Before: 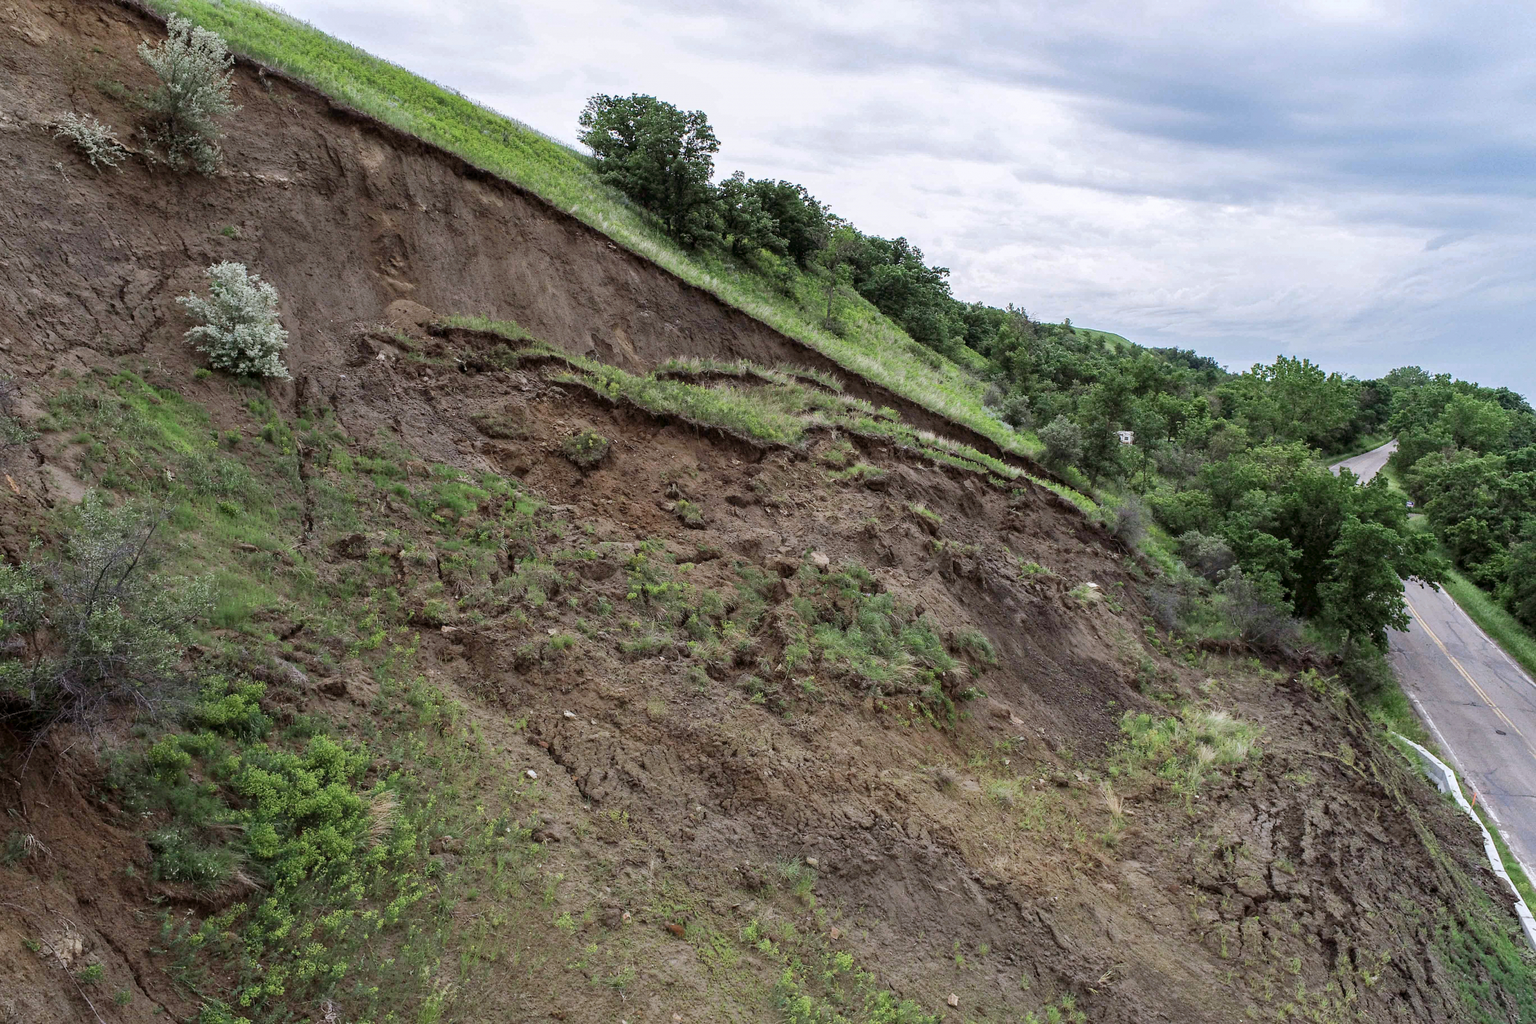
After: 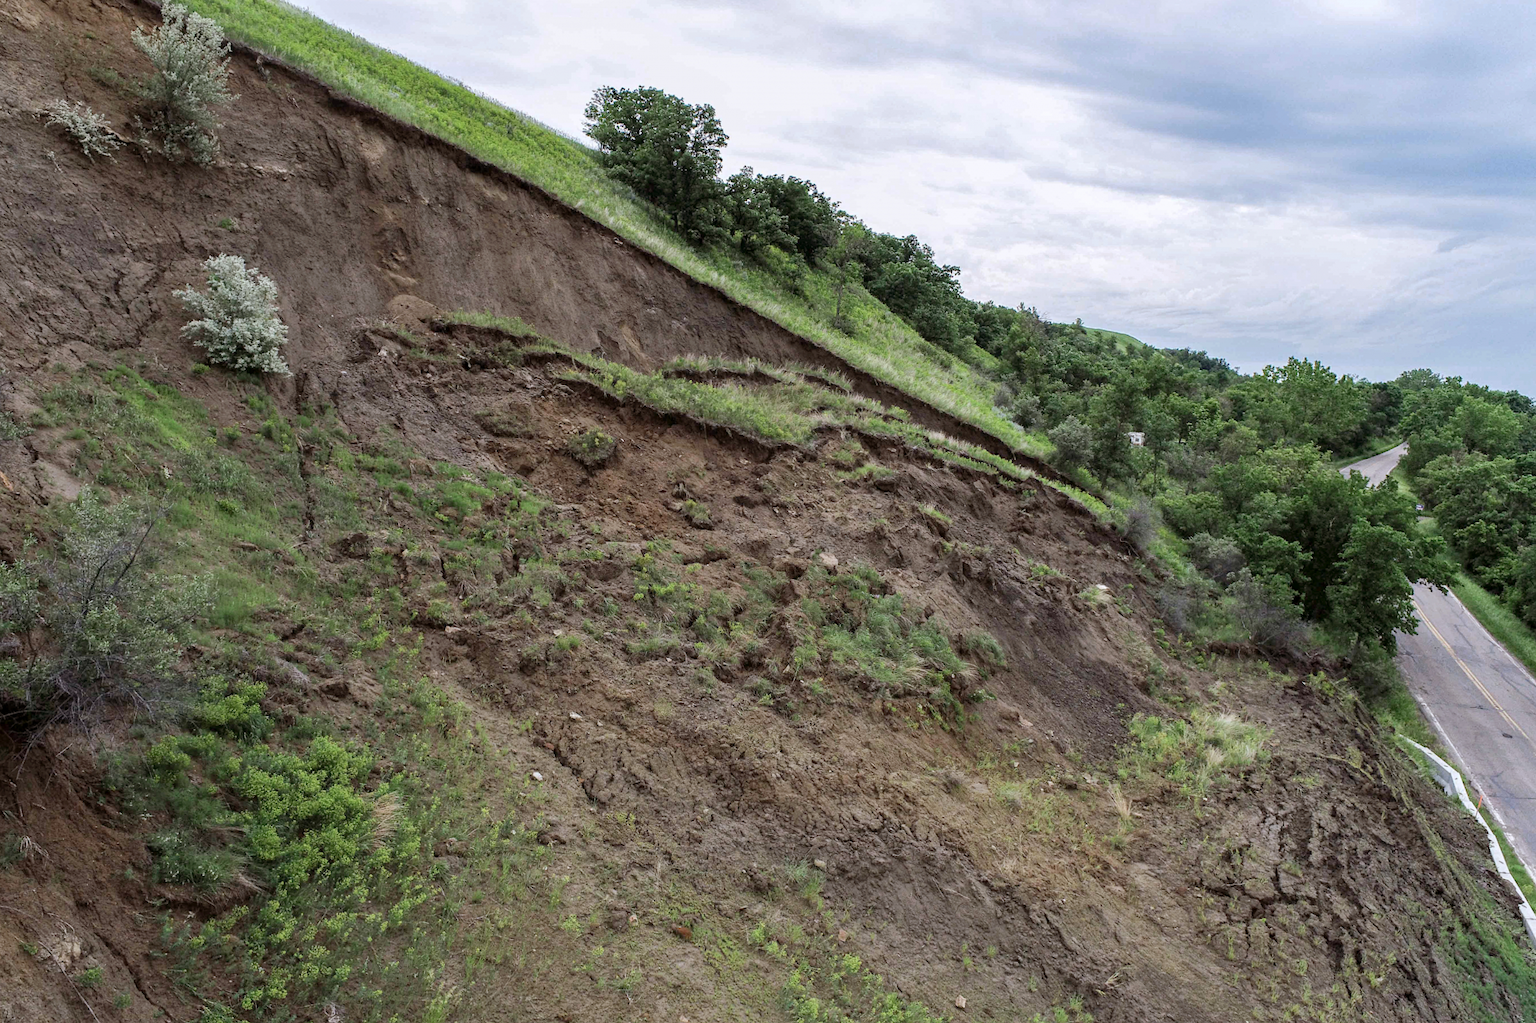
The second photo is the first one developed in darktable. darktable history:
rotate and perspective: rotation 0.174°, lens shift (vertical) 0.013, lens shift (horizontal) 0.019, shear 0.001, automatic cropping original format, crop left 0.007, crop right 0.991, crop top 0.016, crop bottom 0.997
base curve: exposure shift 0, preserve colors none
